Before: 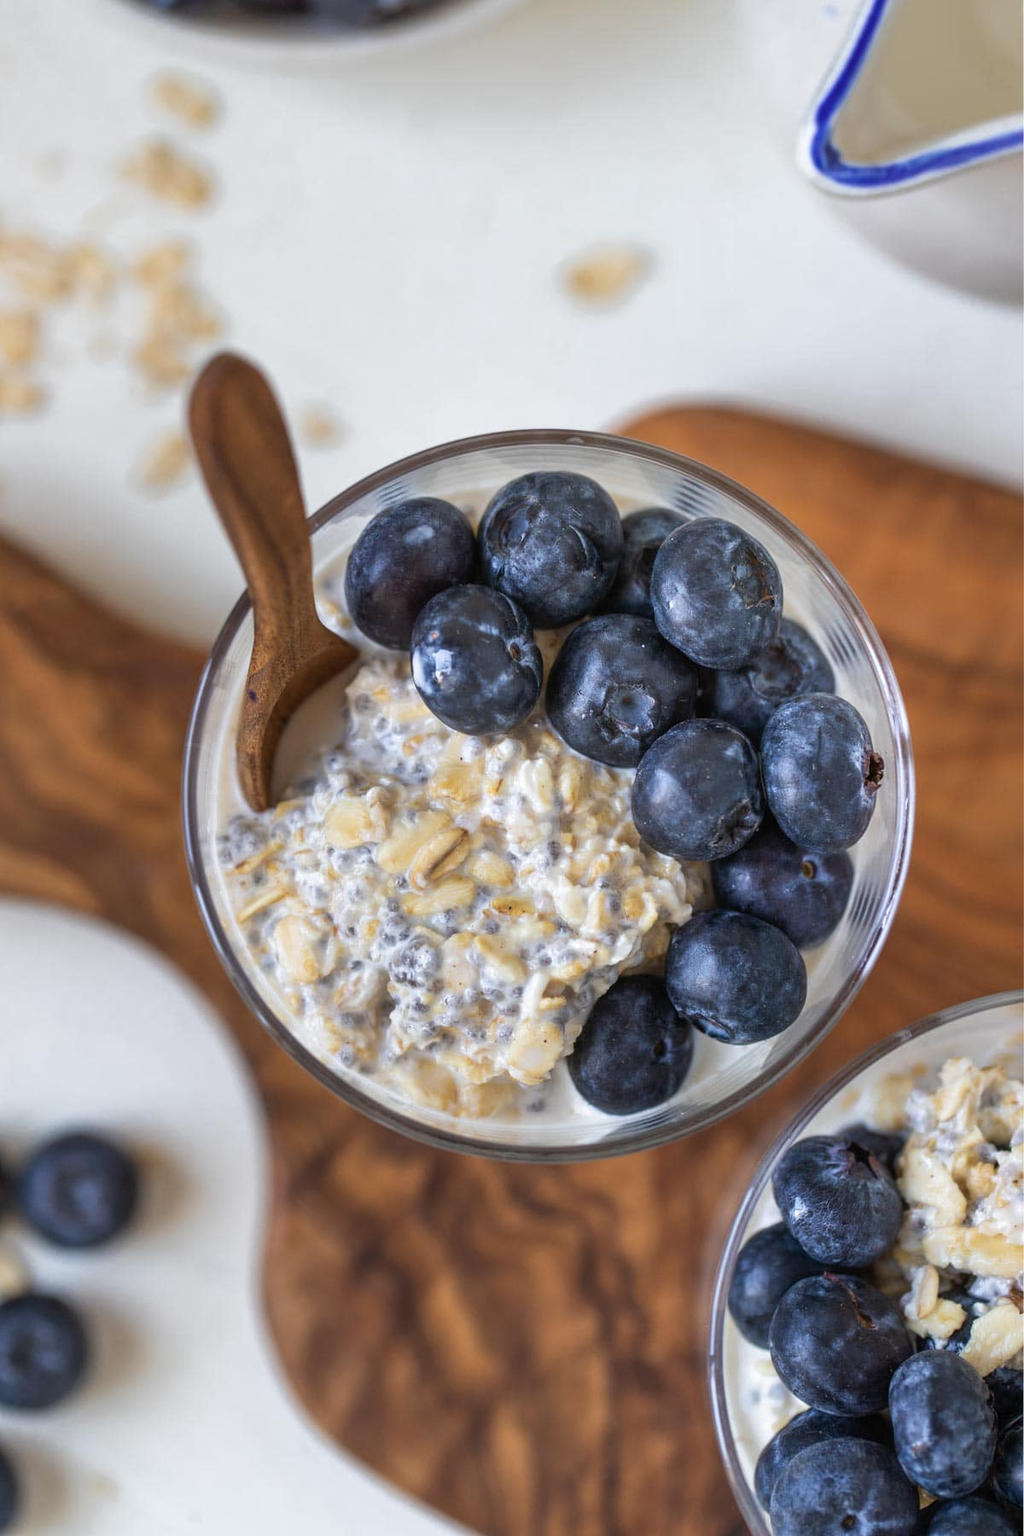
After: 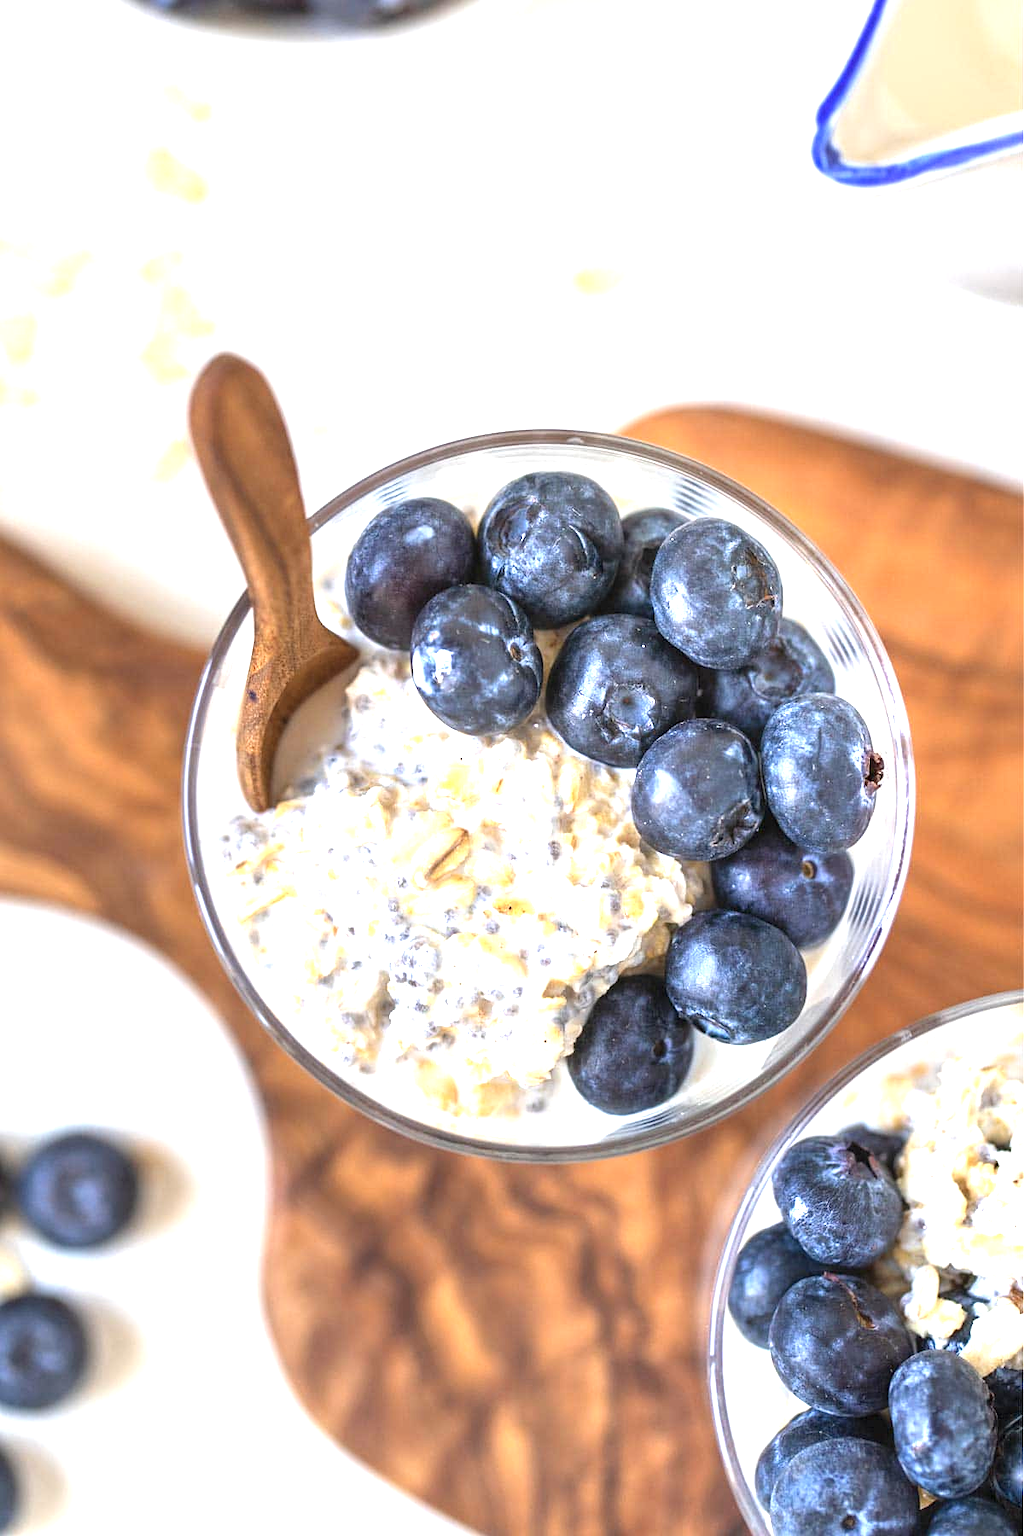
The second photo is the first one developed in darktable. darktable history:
exposure: black level correction 0, exposure 1.501 EV, compensate highlight preservation false
sharpen: amount 0.212
